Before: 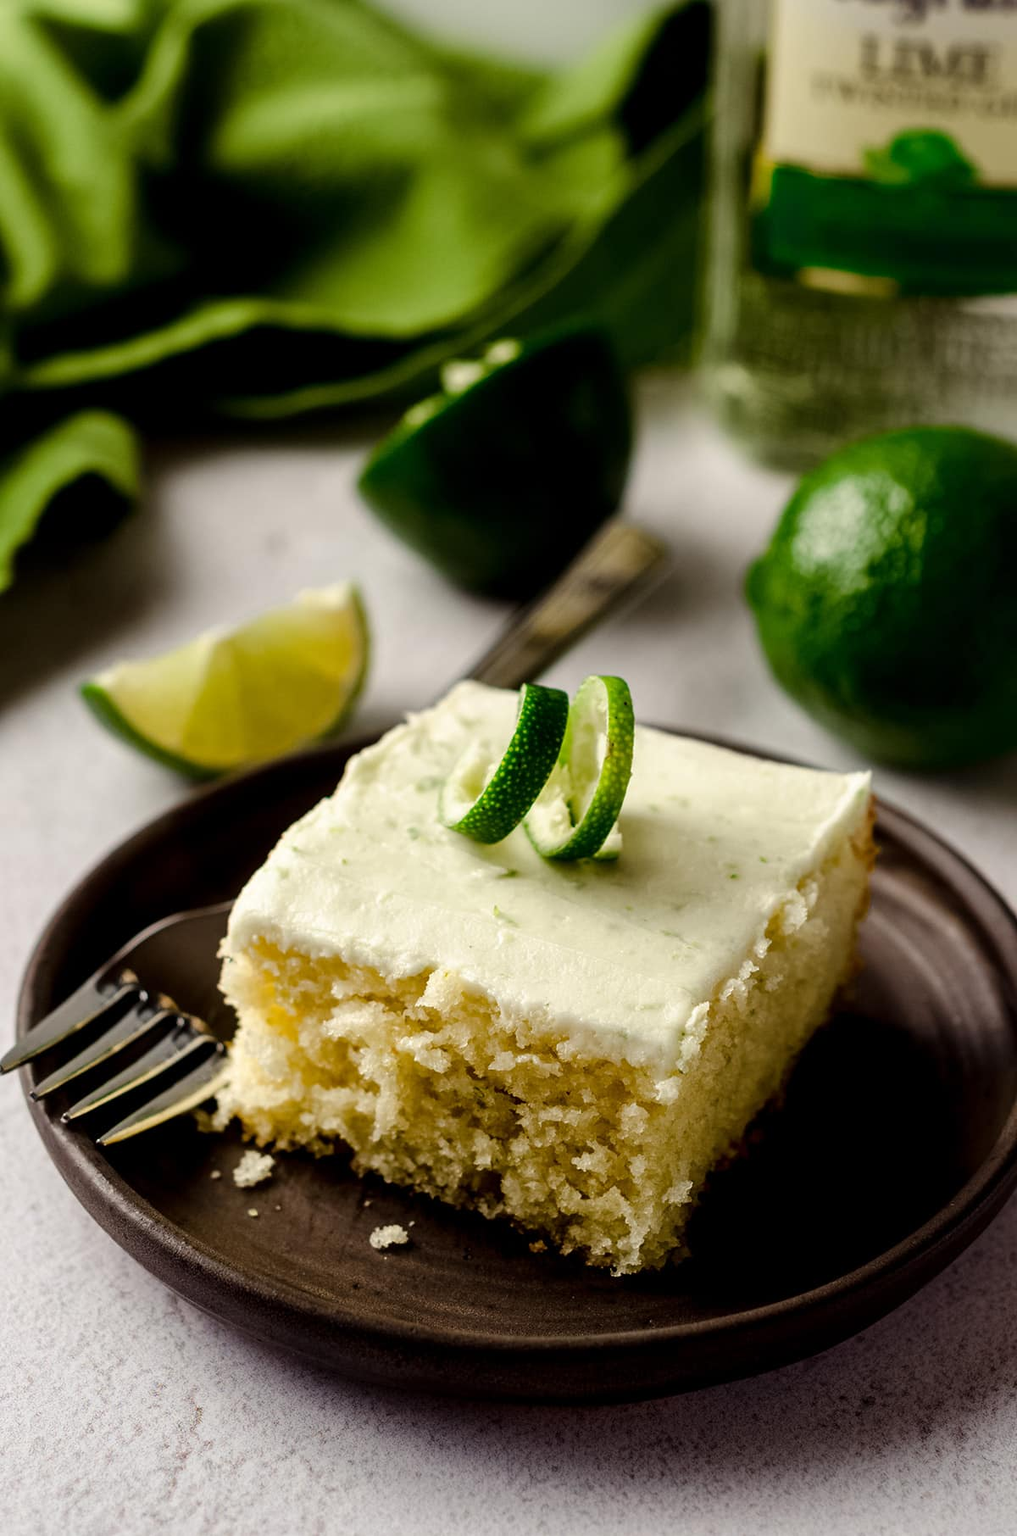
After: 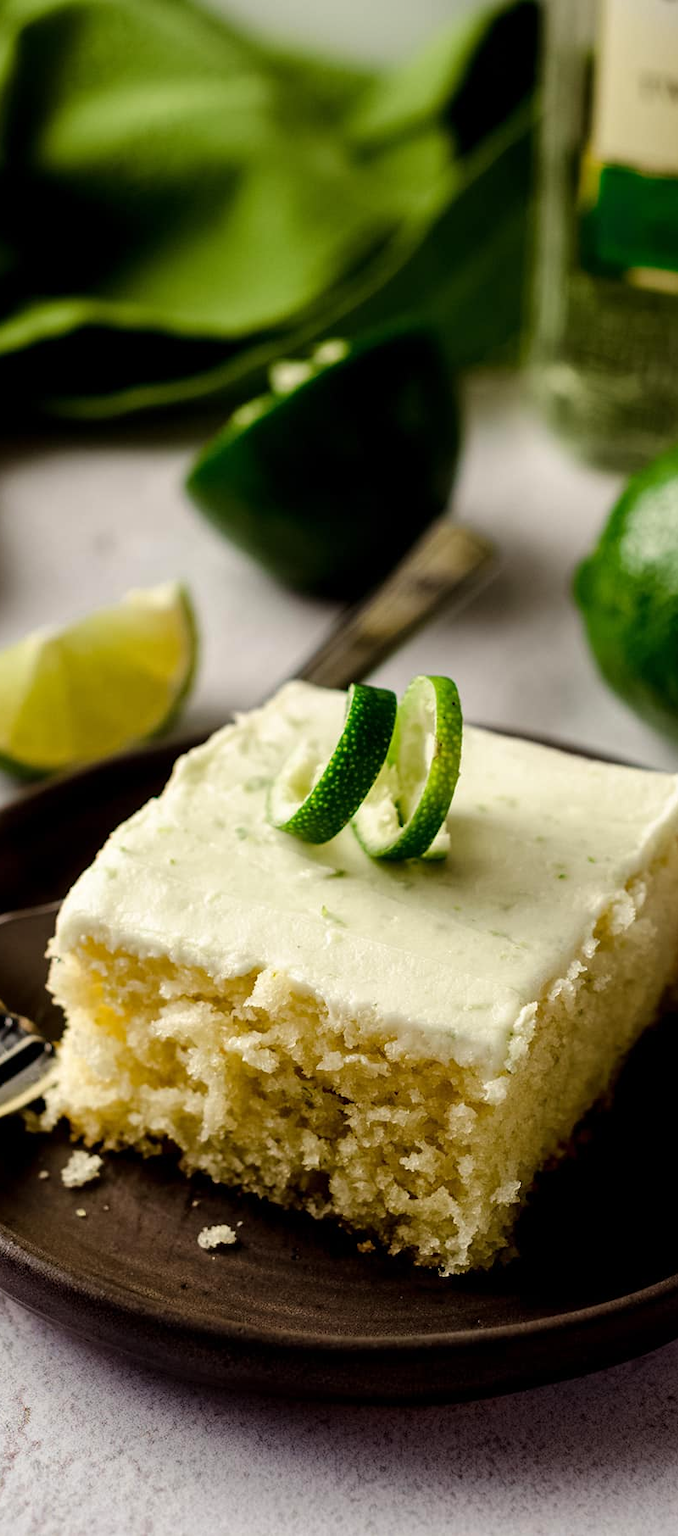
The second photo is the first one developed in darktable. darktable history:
velvia: strength 9.6%
crop: left 16.955%, right 16.372%
